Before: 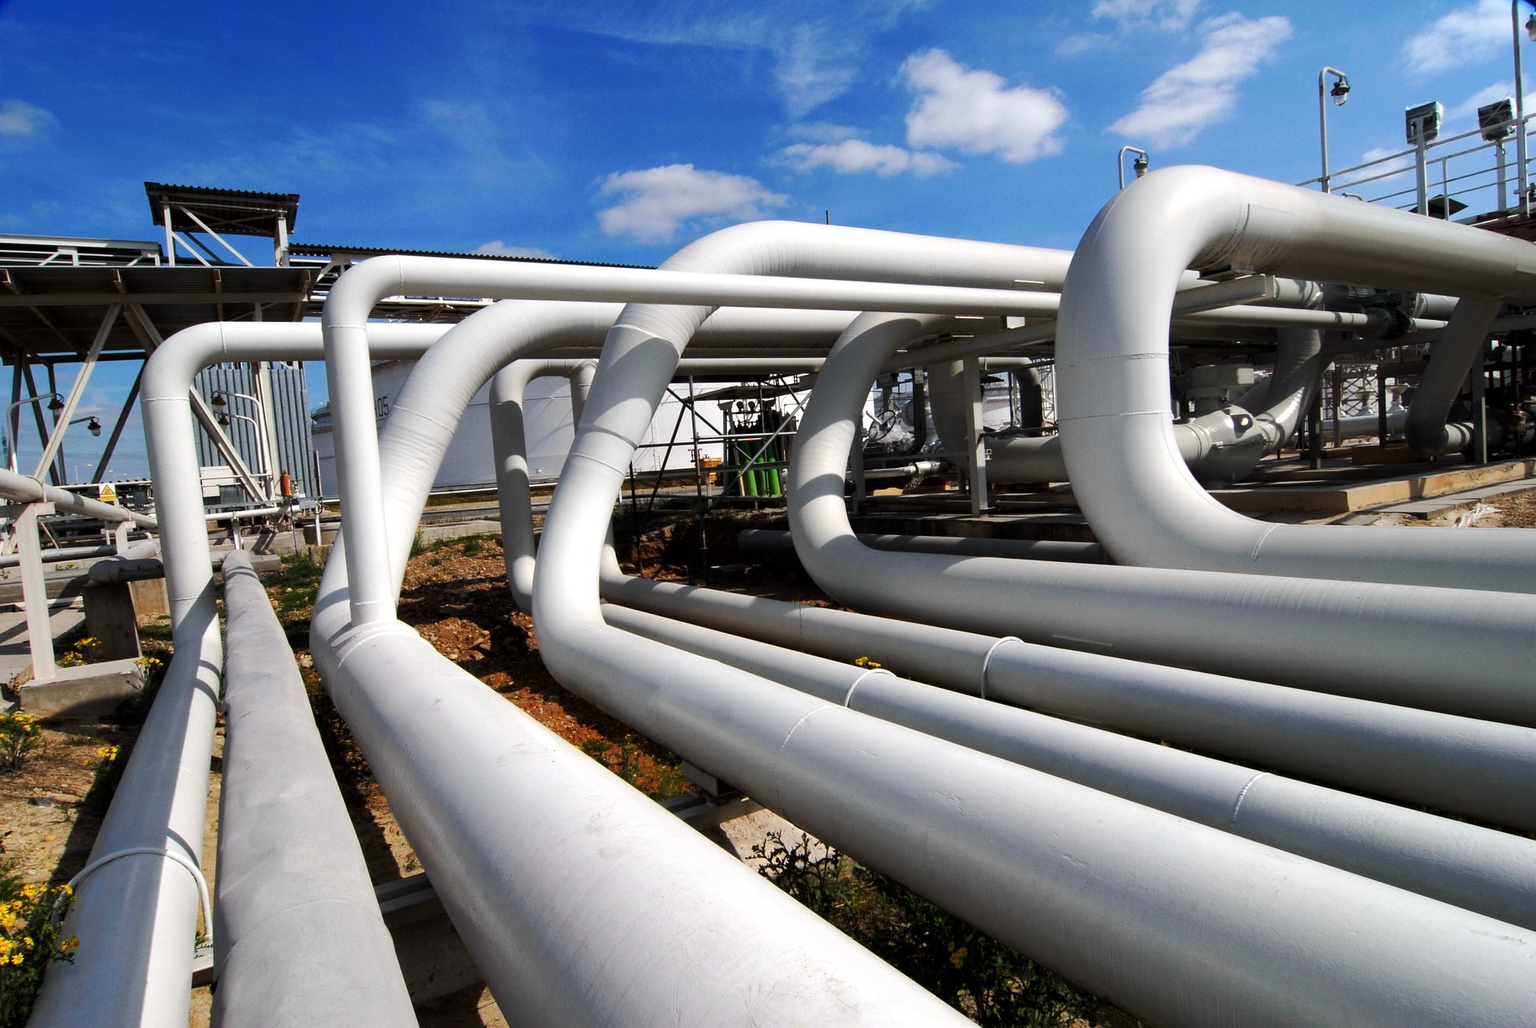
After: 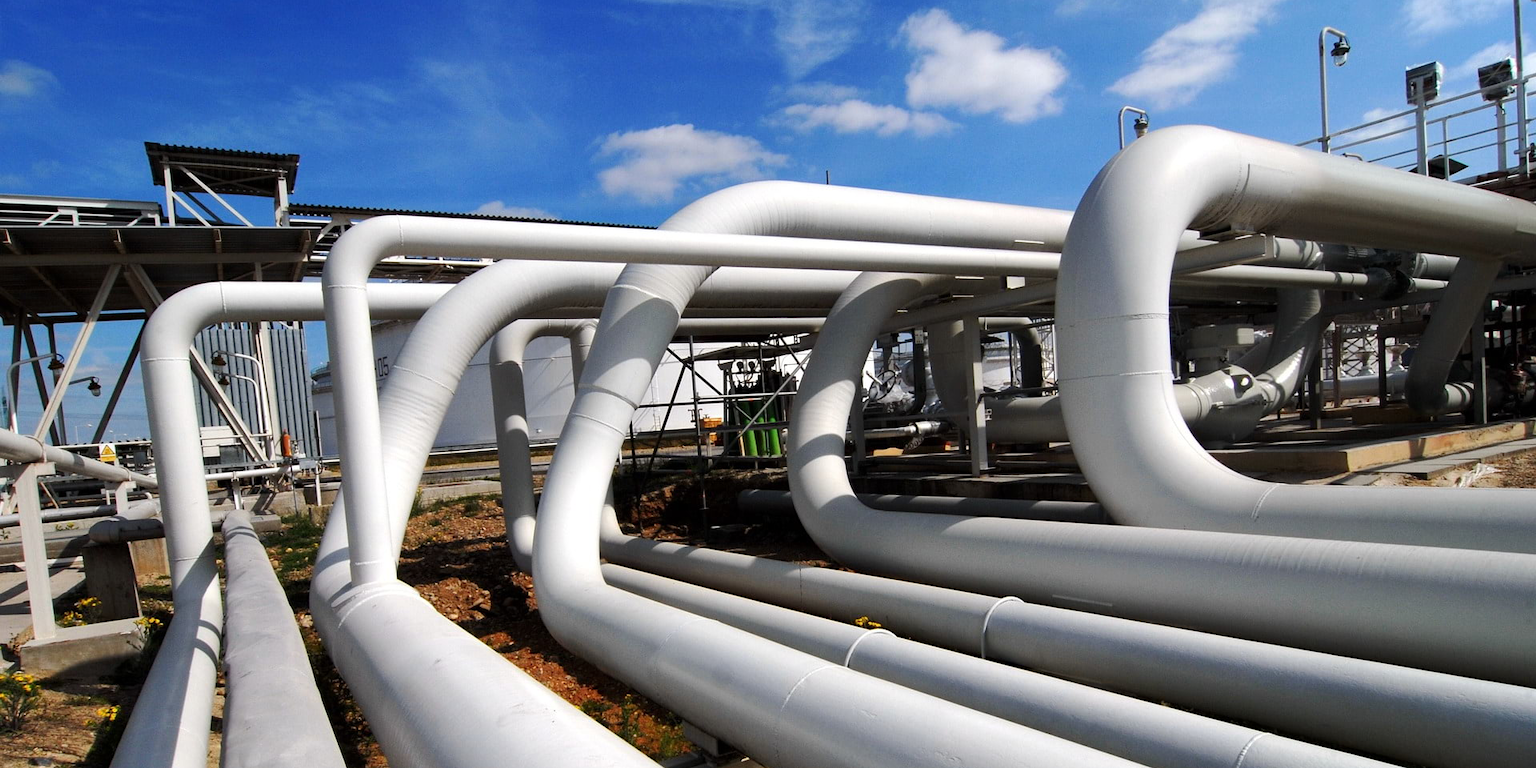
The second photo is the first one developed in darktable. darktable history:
crop: top 3.901%, bottom 21.33%
